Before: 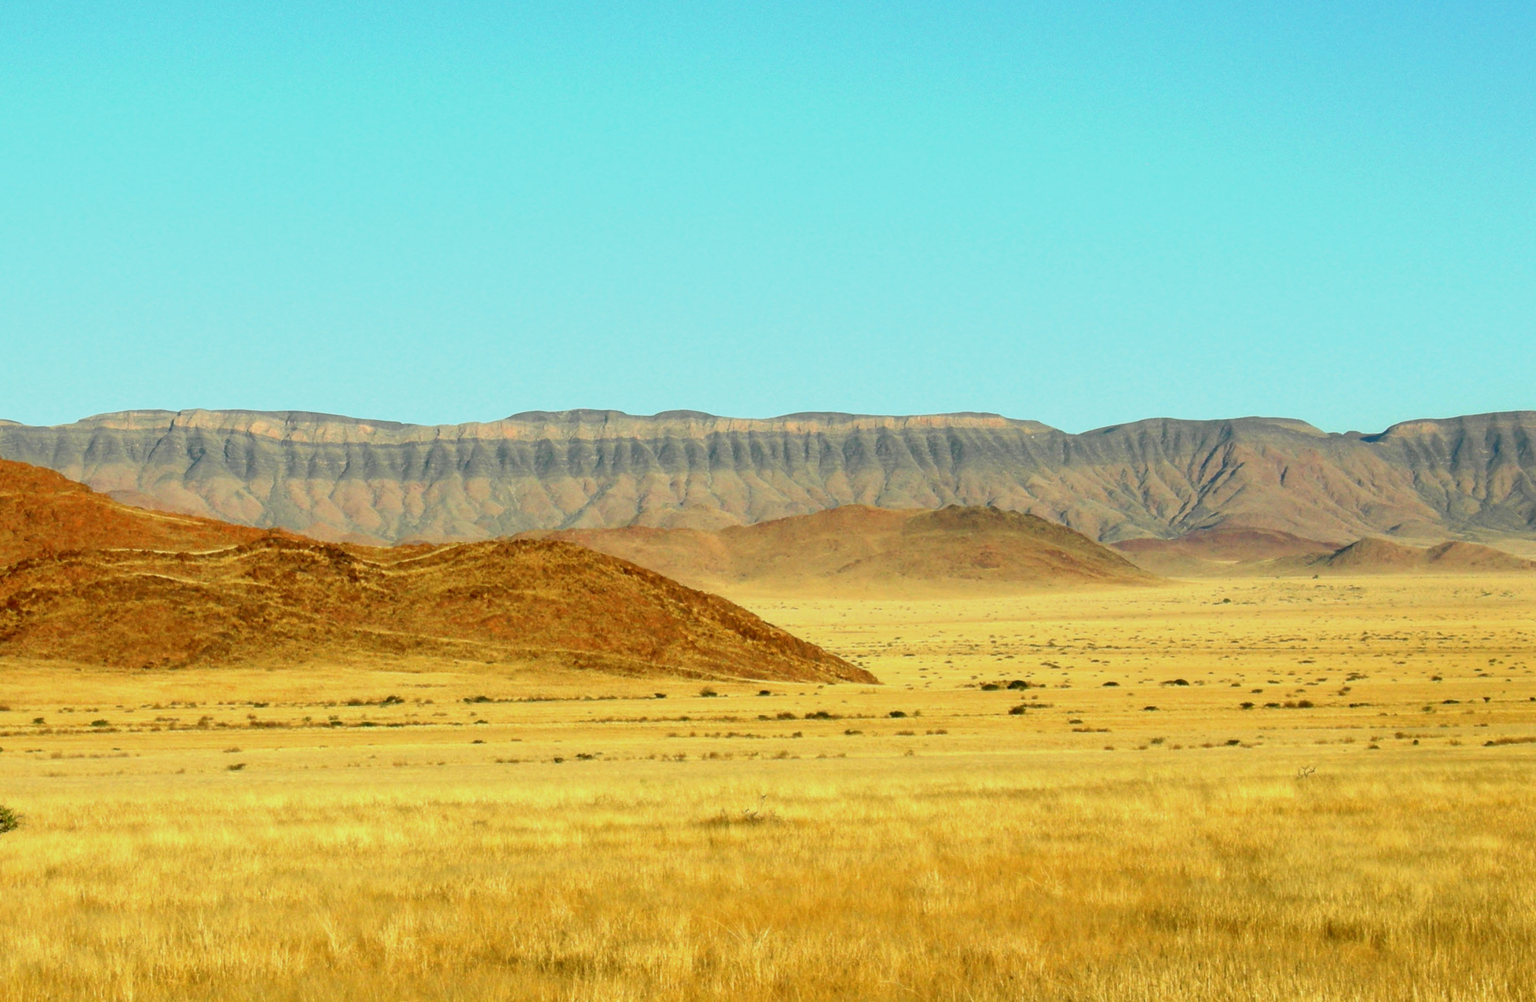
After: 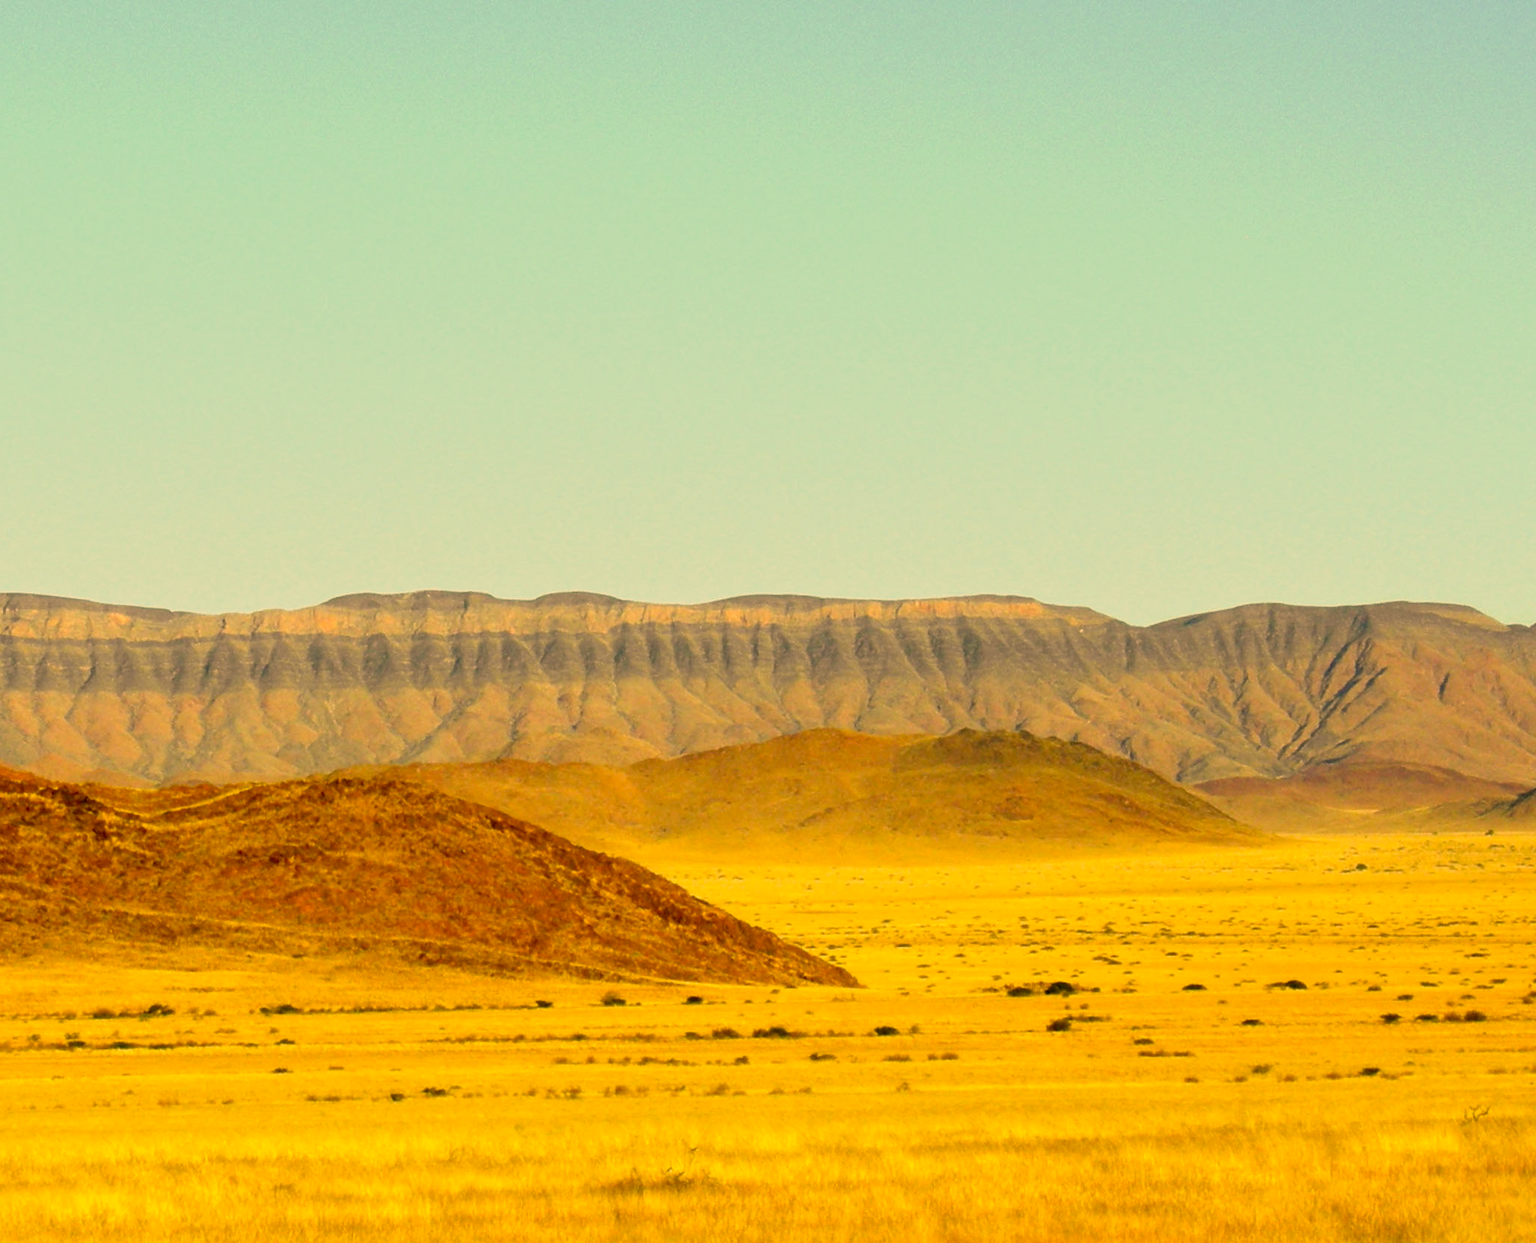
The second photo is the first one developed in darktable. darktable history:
color correction: highlights a* 17.94, highlights b* 35.39, shadows a* 1.48, shadows b* 6.42, saturation 1.01
tone equalizer: on, module defaults
crop: left 18.479%, right 12.2%, bottom 13.971%
